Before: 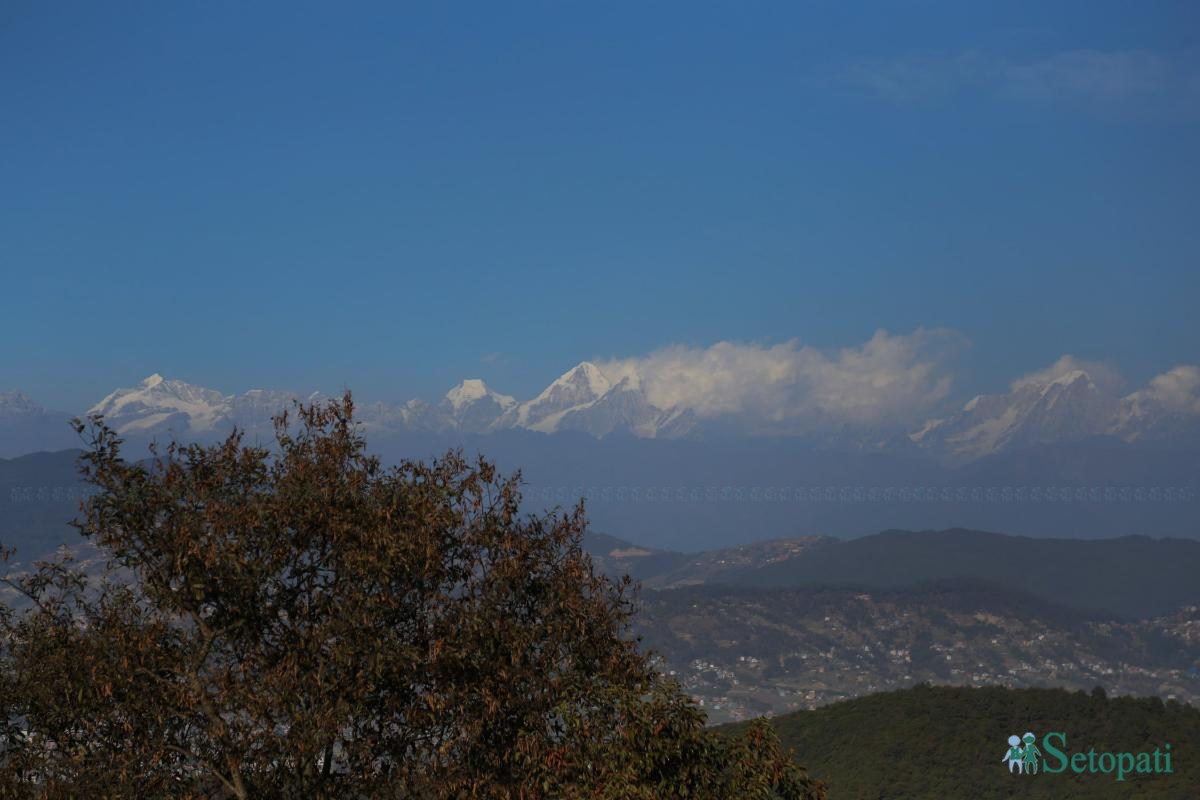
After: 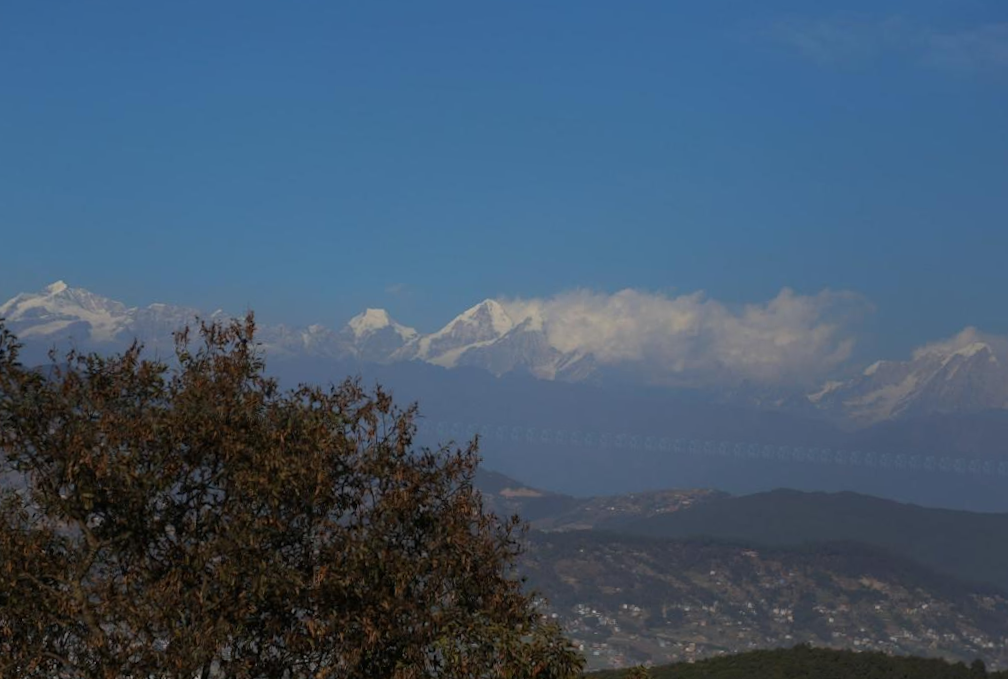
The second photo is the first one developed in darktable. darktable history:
crop and rotate: angle -3.27°, left 5.211%, top 5.211%, right 4.607%, bottom 4.607%
rotate and perspective: rotation 0.8°, automatic cropping off
